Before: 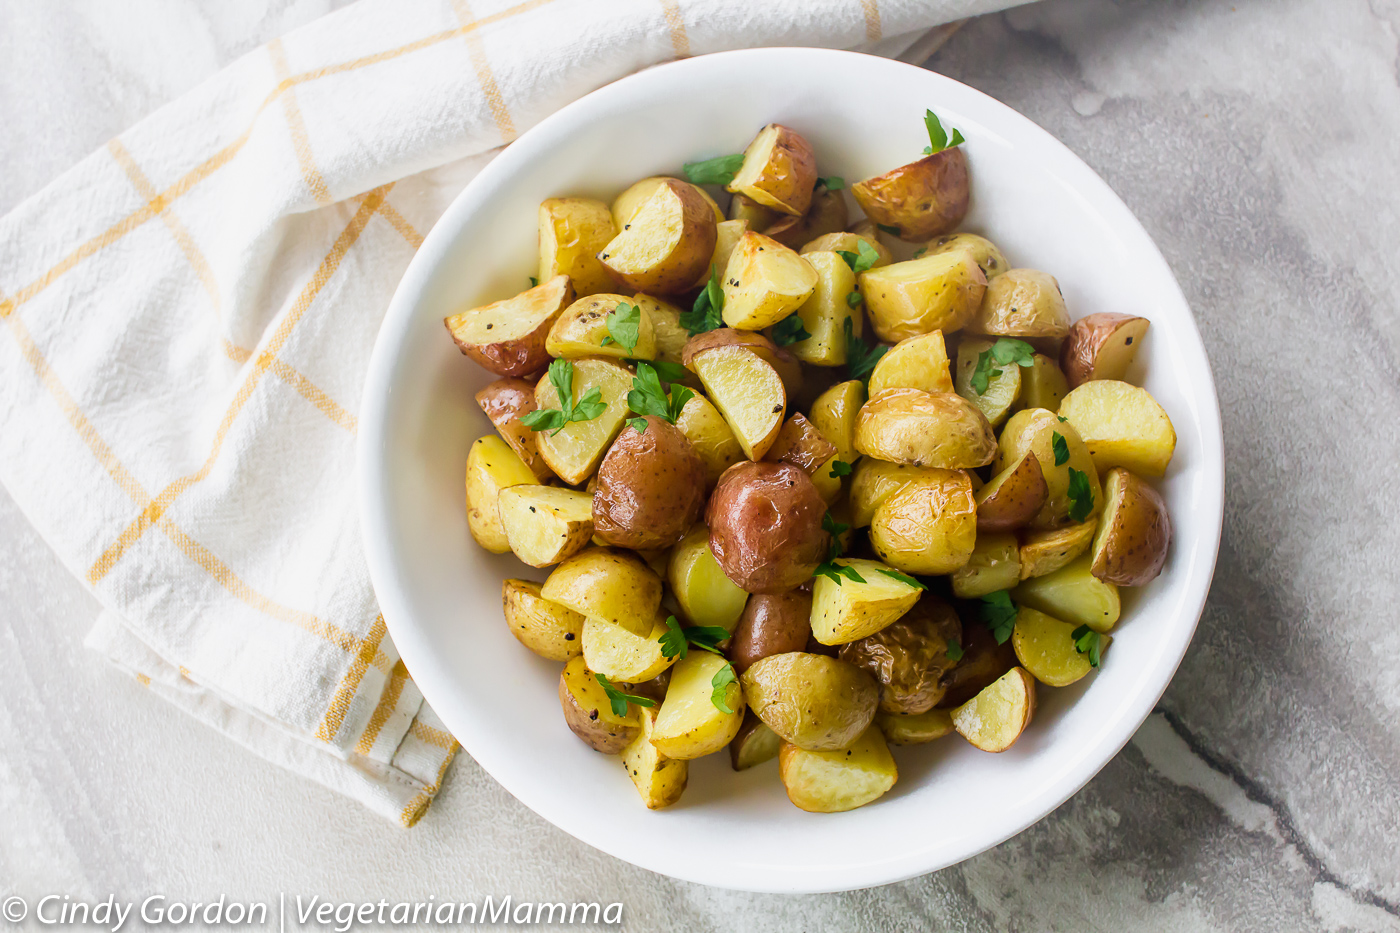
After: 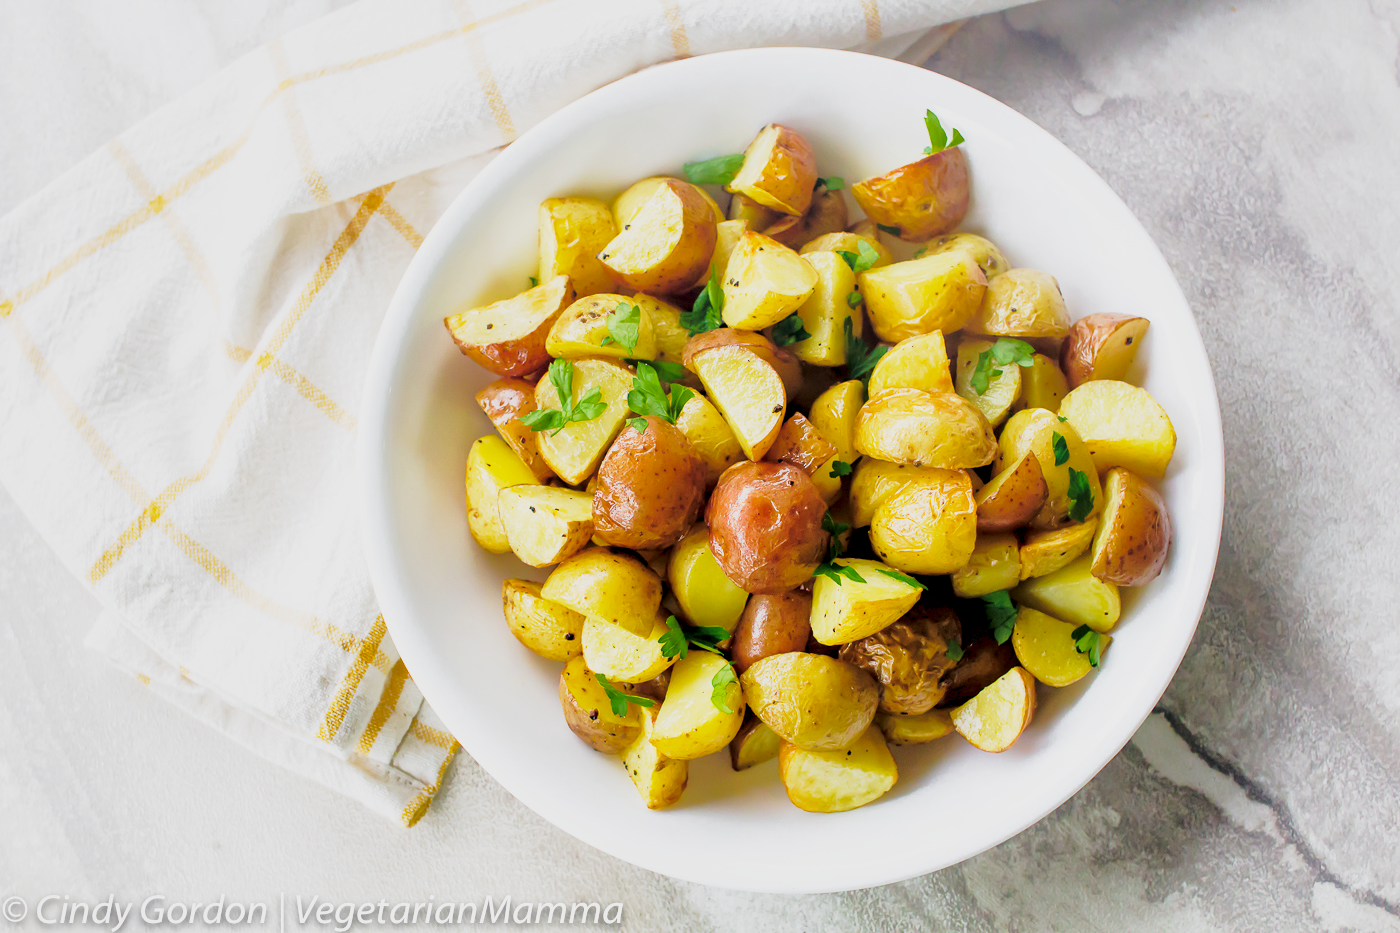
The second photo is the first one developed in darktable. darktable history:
shadows and highlights: on, module defaults
base curve: curves: ch0 [(0, 0) (0.028, 0.03) (0.121, 0.232) (0.46, 0.748) (0.859, 0.968) (1, 1)], preserve colors none
tone curve: curves: ch0 [(0.047, 0) (0.292, 0.352) (0.657, 0.678) (1, 0.958)], color space Lab, independent channels, preserve colors none
